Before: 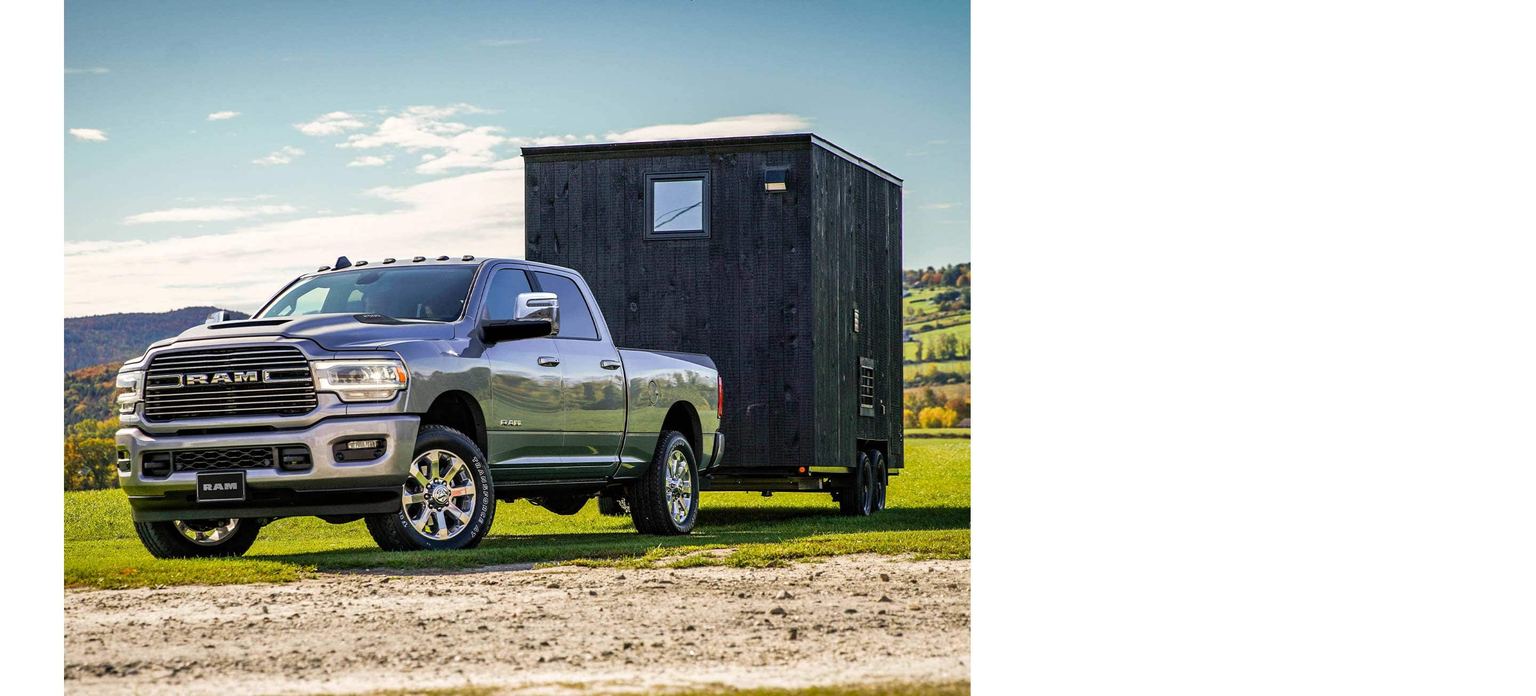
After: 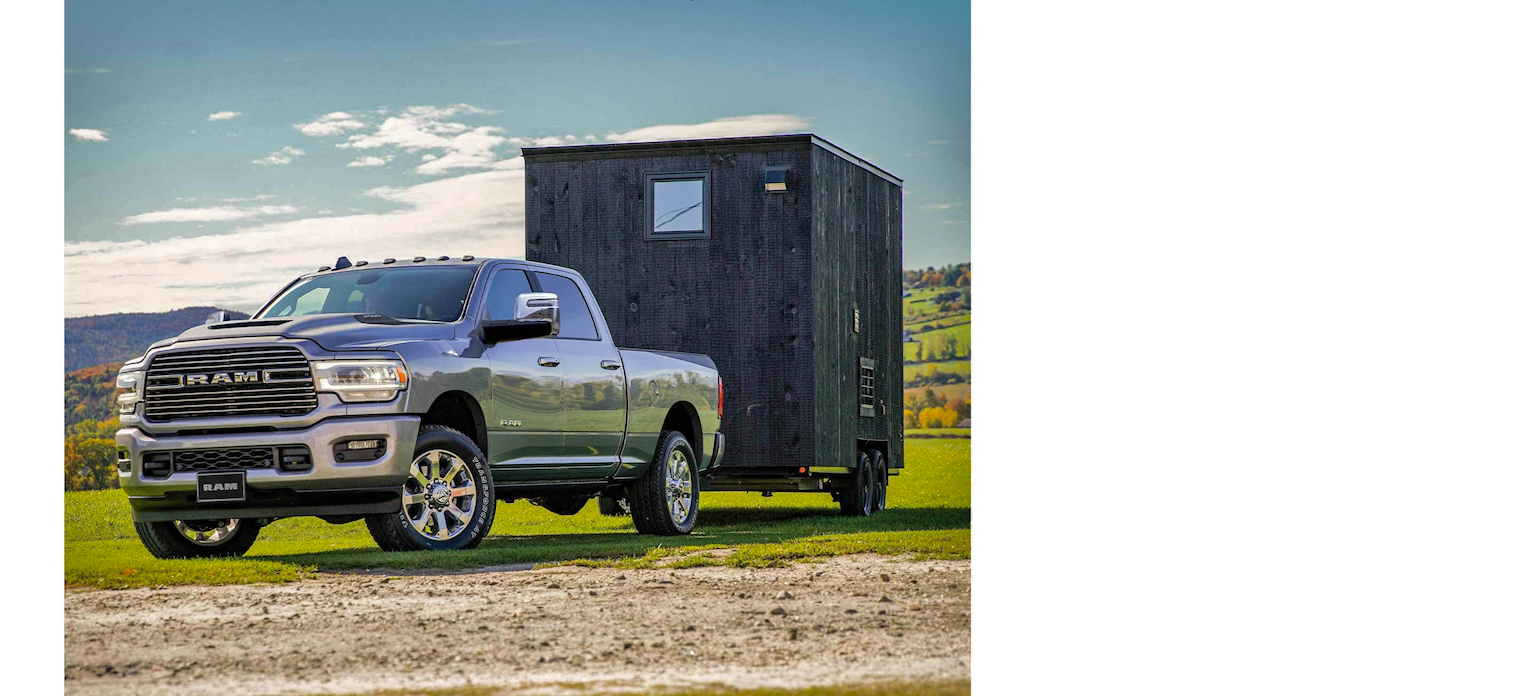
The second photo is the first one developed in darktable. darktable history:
shadows and highlights: shadows 39.22, highlights -60
